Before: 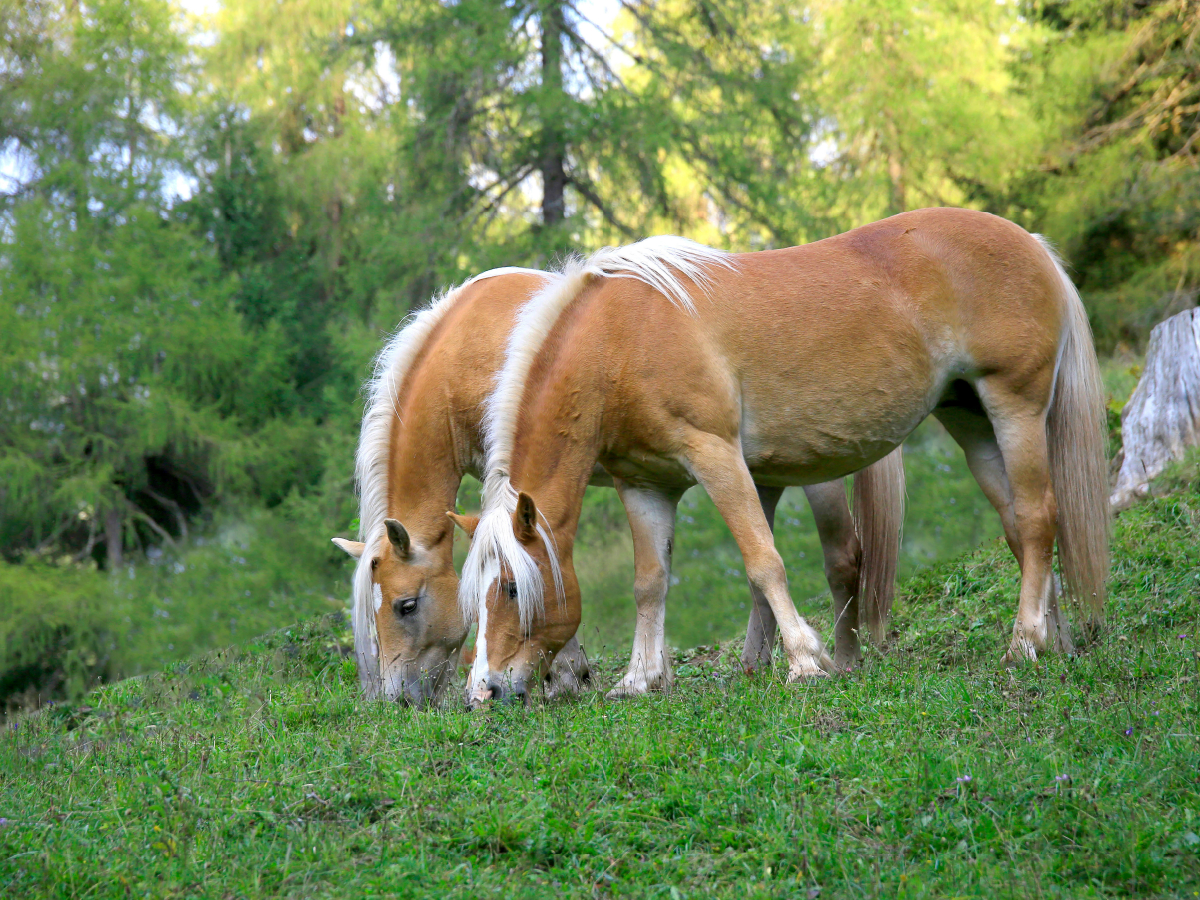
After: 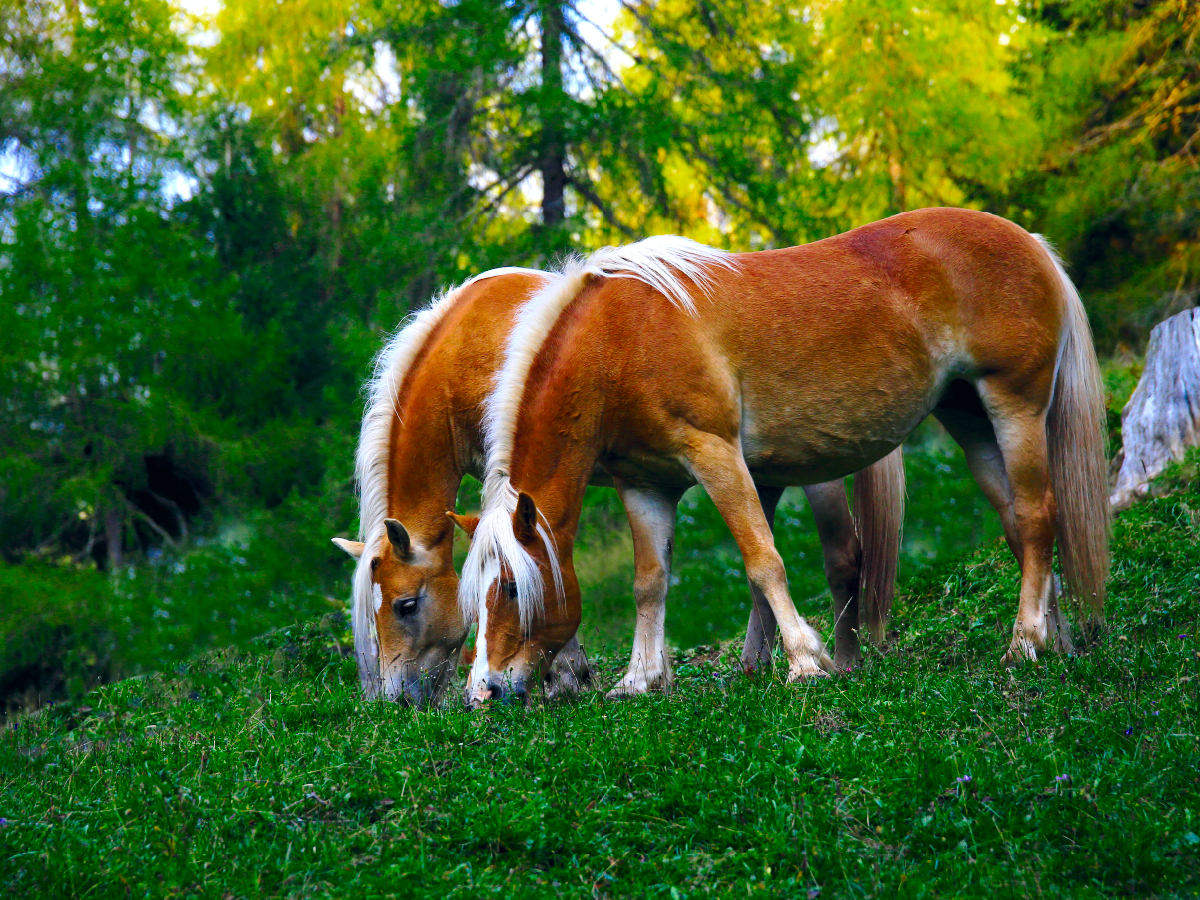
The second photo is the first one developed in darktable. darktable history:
tone curve: curves: ch0 [(0, 0) (0.003, 0.006) (0.011, 0.007) (0.025, 0.01) (0.044, 0.015) (0.069, 0.023) (0.1, 0.031) (0.136, 0.045) (0.177, 0.066) (0.224, 0.098) (0.277, 0.139) (0.335, 0.194) (0.399, 0.254) (0.468, 0.346) (0.543, 0.45) (0.623, 0.56) (0.709, 0.667) (0.801, 0.78) (0.898, 0.891) (1, 1)], preserve colors none
color balance rgb: global offset › luminance 0.408%, global offset › chroma 0.213%, global offset › hue 255.26°, perceptual saturation grading › global saturation 30.762%, global vibrance 16.568%, saturation formula JzAzBz (2021)
